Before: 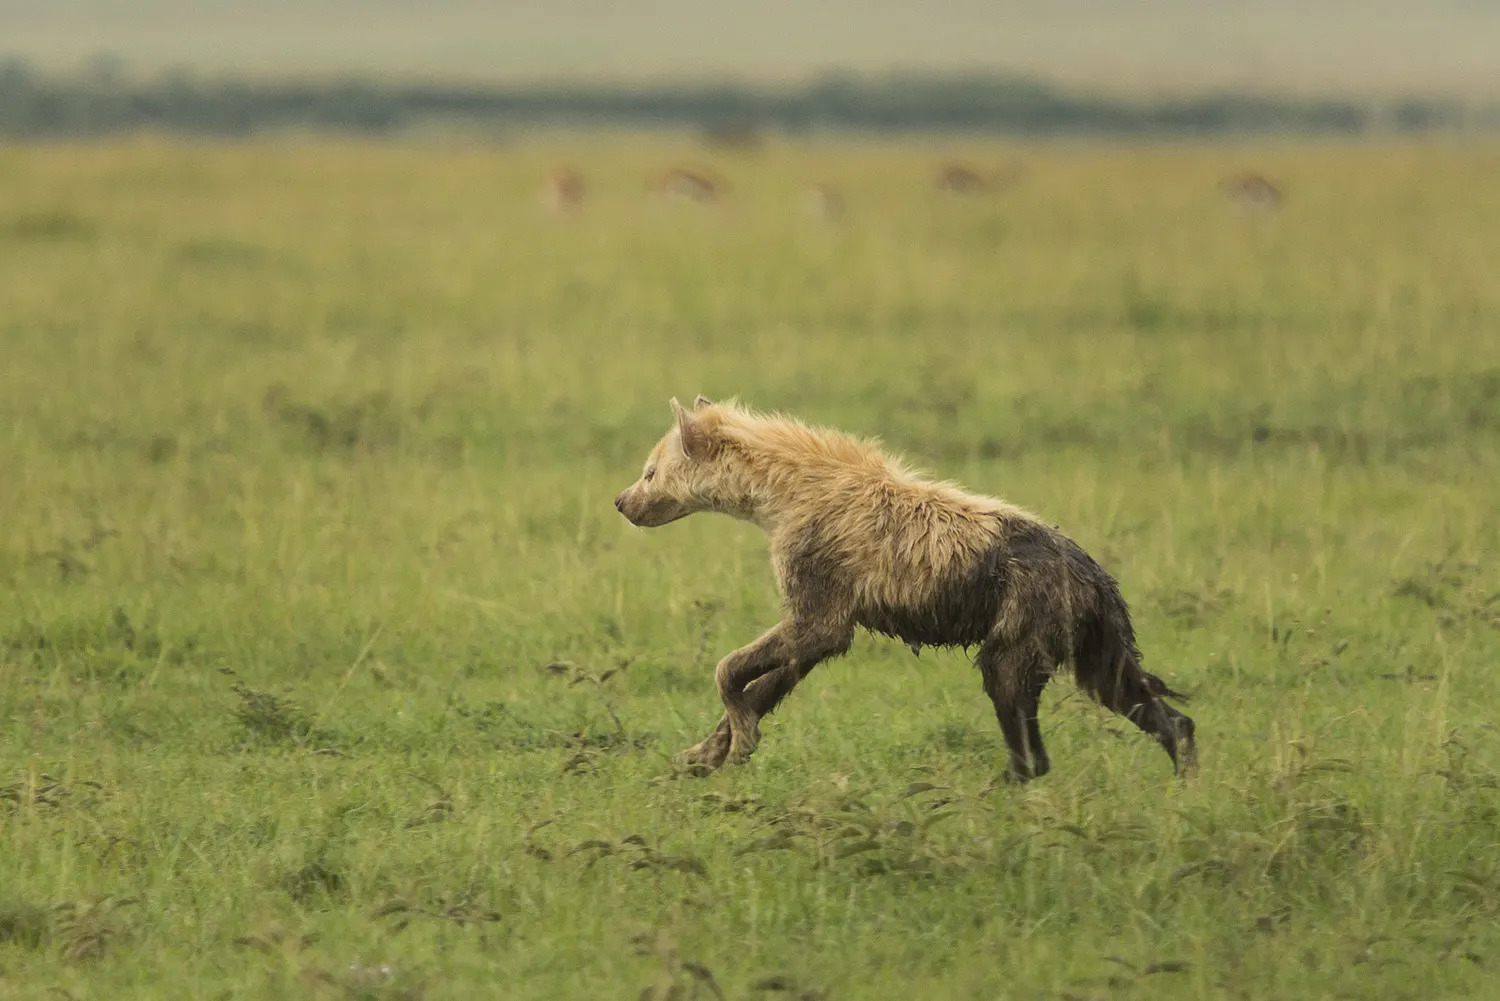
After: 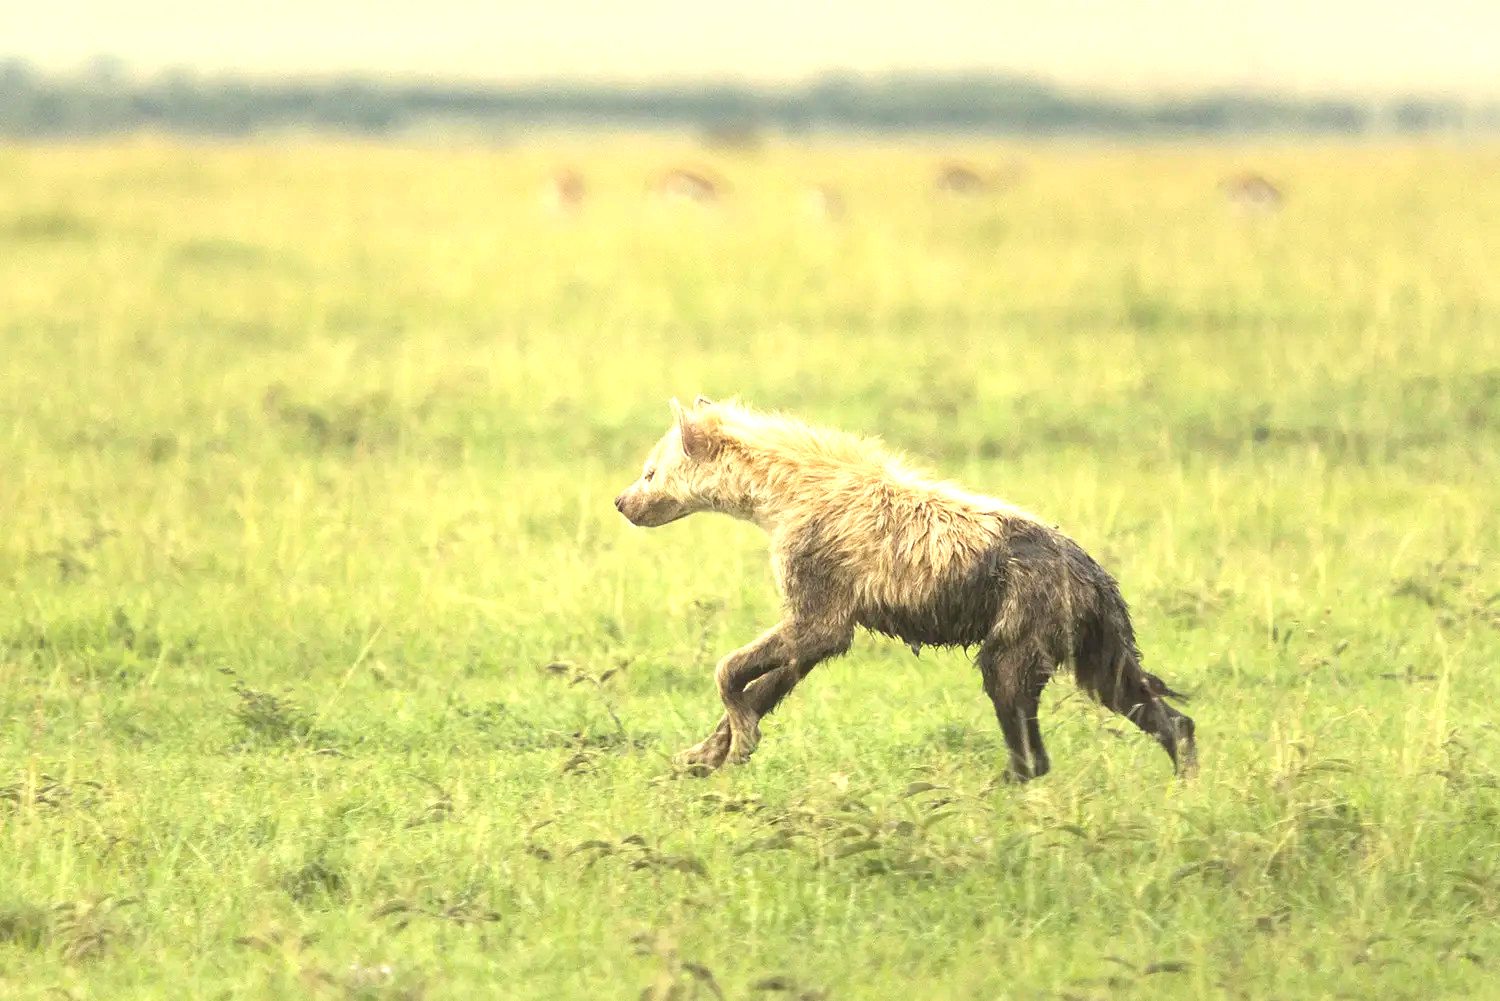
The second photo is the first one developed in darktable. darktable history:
exposure: black level correction 0, exposure 1.461 EV, compensate highlight preservation false
